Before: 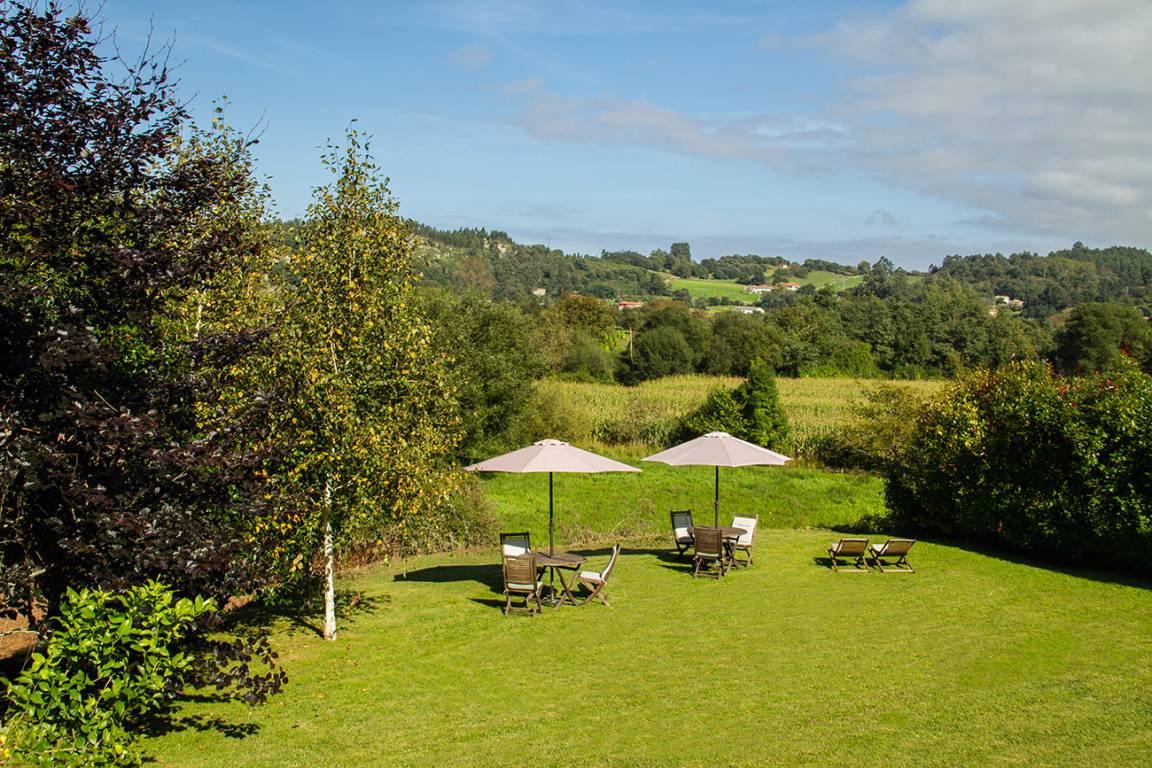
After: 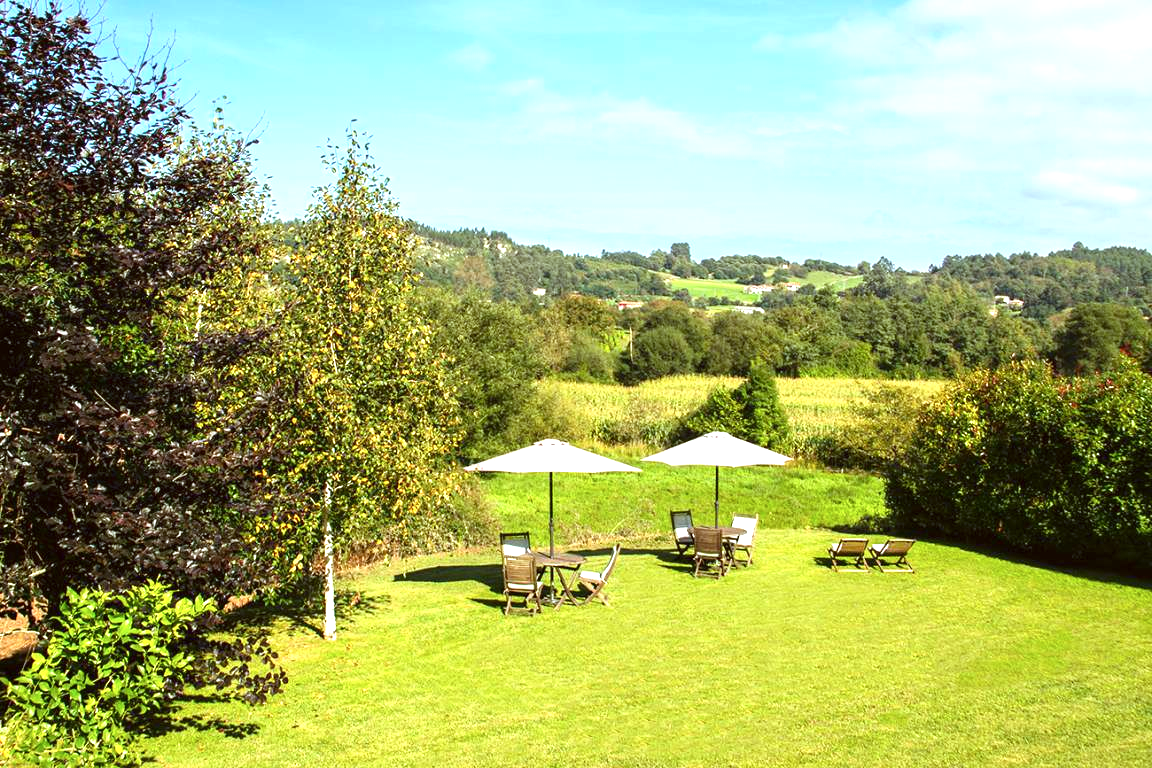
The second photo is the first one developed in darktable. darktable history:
color correction: highlights a* -3.28, highlights b* -6.12, shadows a* 3.11, shadows b* 5.67
exposure: black level correction 0, exposure 1.2 EV, compensate exposure bias true, compensate highlight preservation false
